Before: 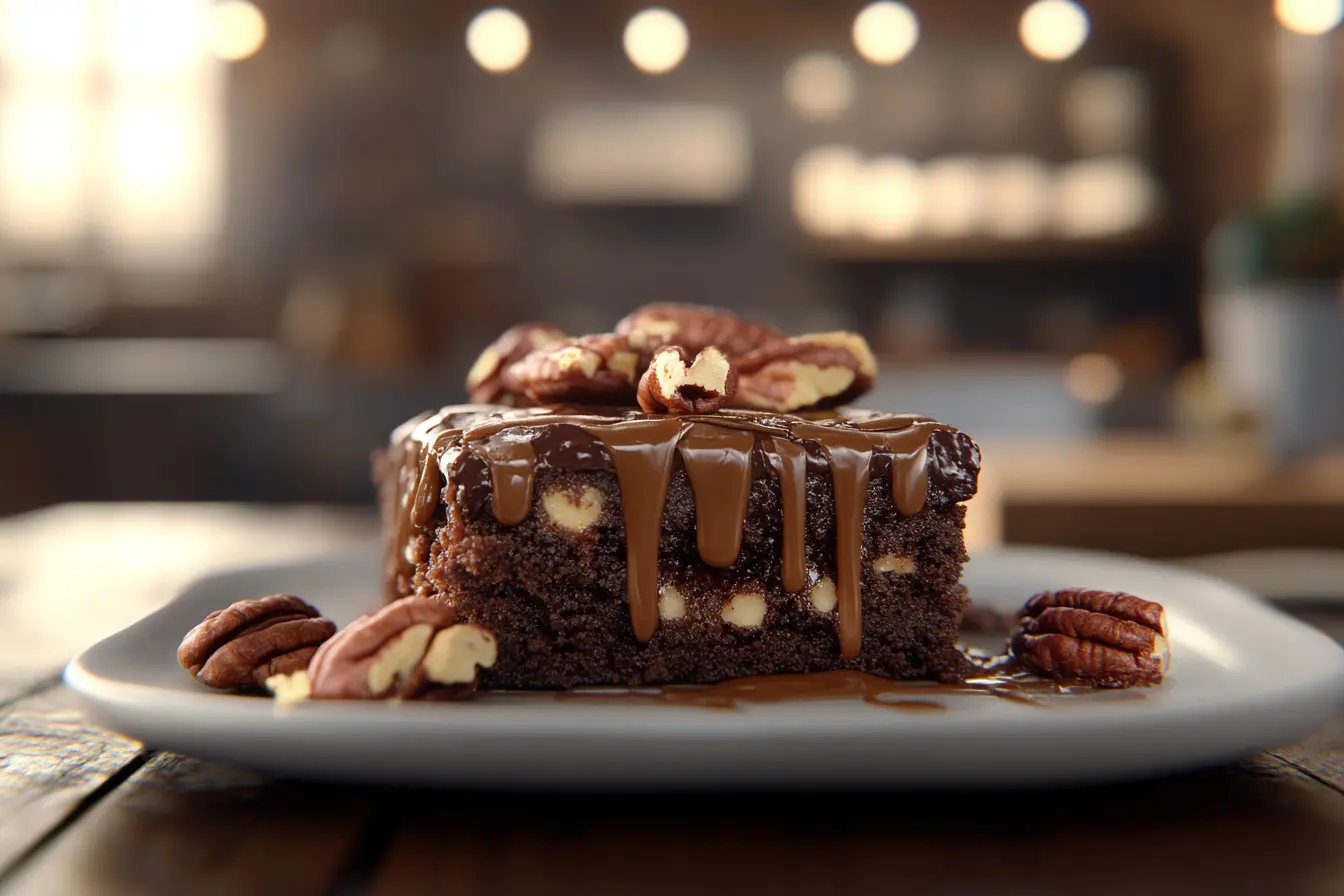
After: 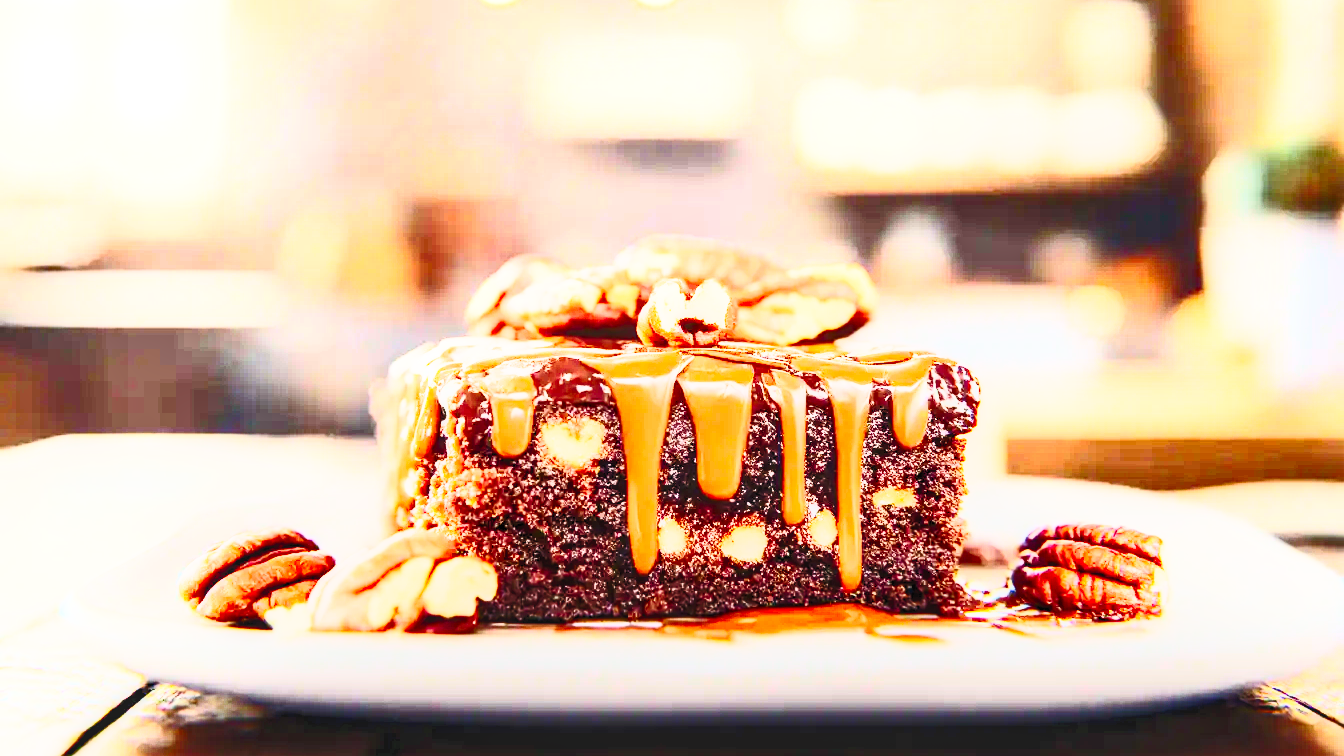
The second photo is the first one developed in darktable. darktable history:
local contrast: on, module defaults
crop: top 7.562%, bottom 8.049%
exposure: black level correction 0, exposure 1 EV, compensate exposure bias true, compensate highlight preservation false
contrast brightness saturation: contrast 0.811, brightness 0.586, saturation 0.581
base curve: curves: ch0 [(0, 0) (0.032, 0.037) (0.105, 0.228) (0.435, 0.76) (0.856, 0.983) (1, 1)], fusion 1, preserve colors none
